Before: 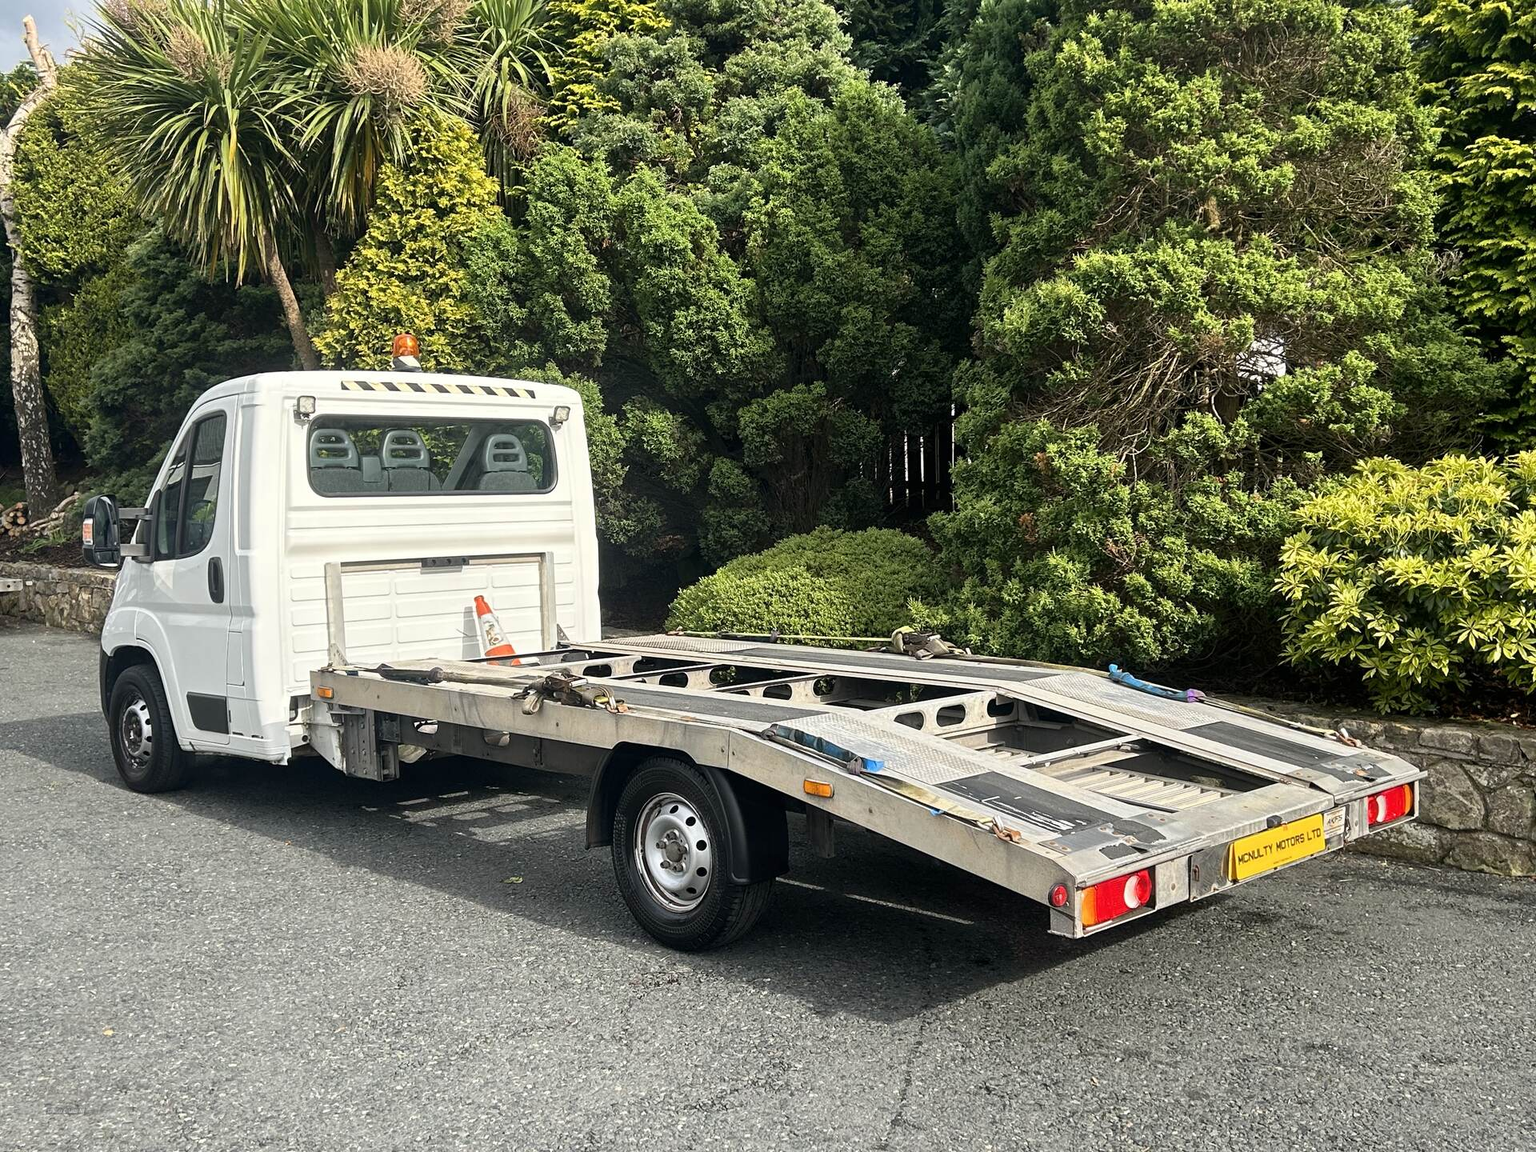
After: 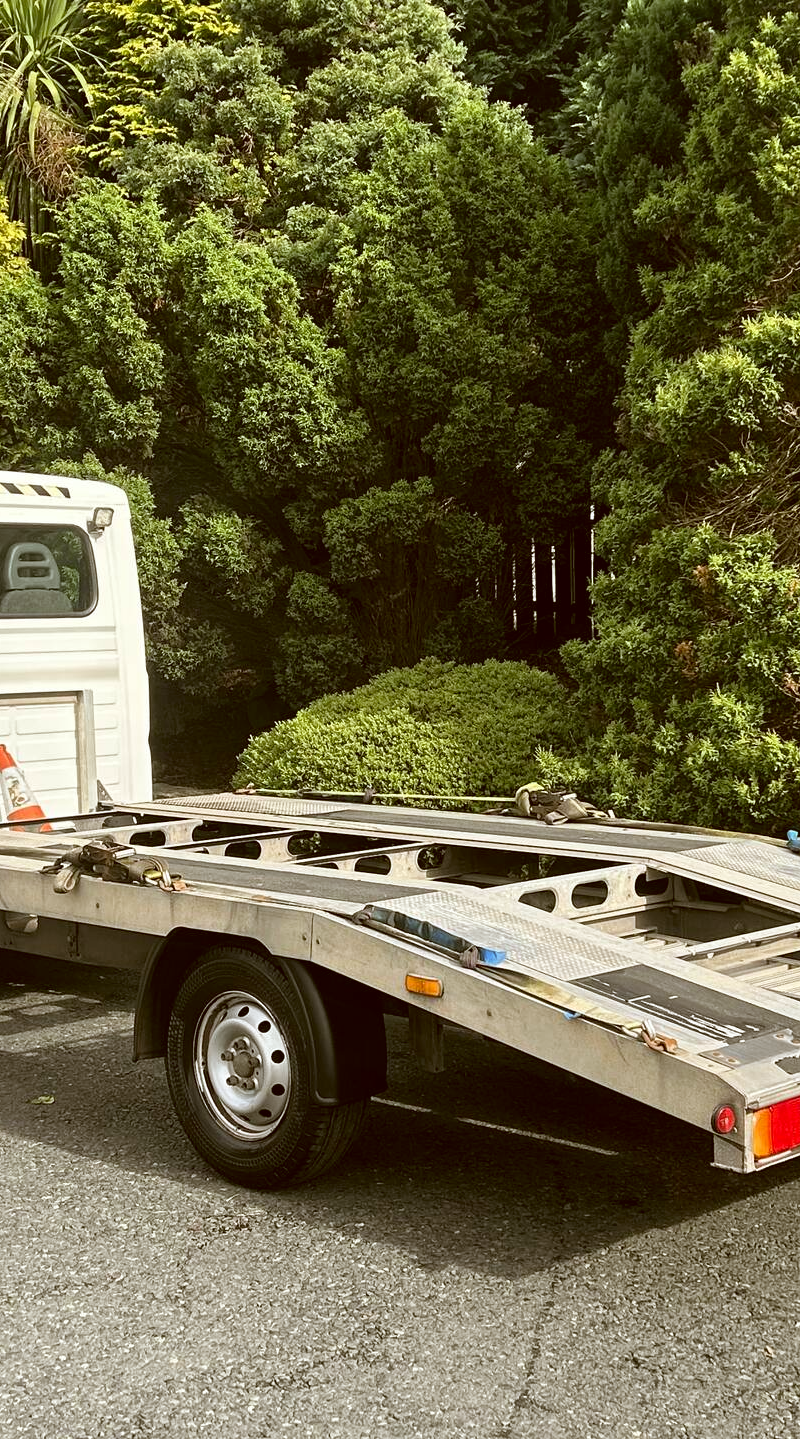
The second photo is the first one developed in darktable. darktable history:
color correction: highlights a* -0.482, highlights b* 0.161, shadows a* 4.66, shadows b* 20.72
crop: left 31.229%, right 27.105%
